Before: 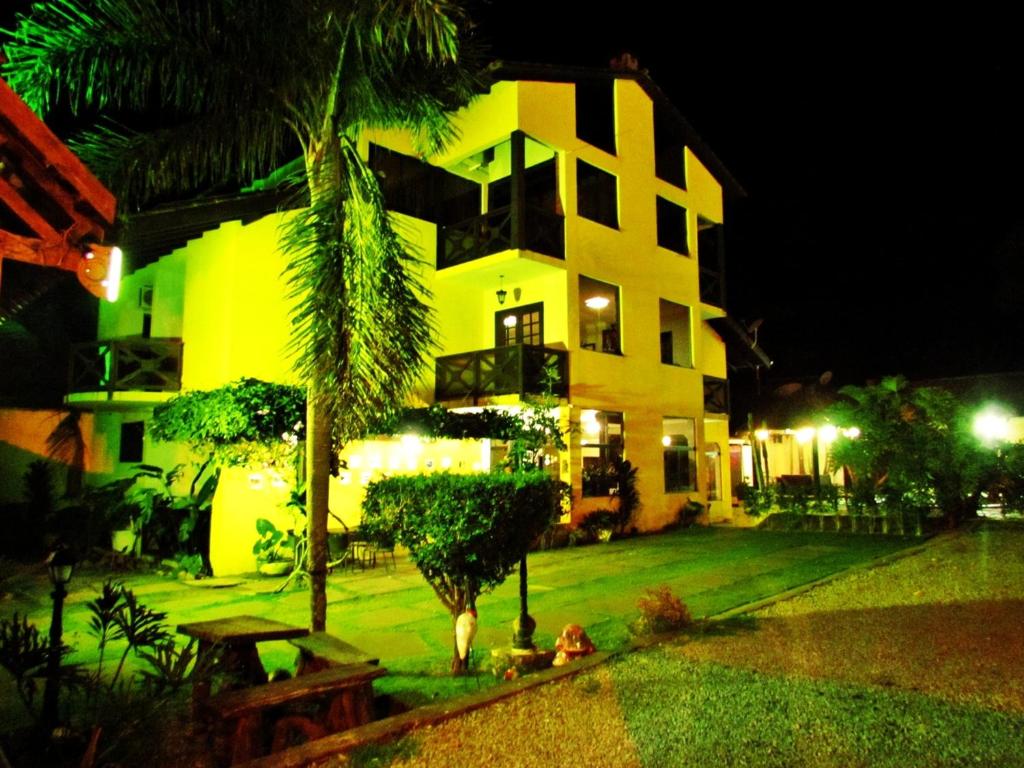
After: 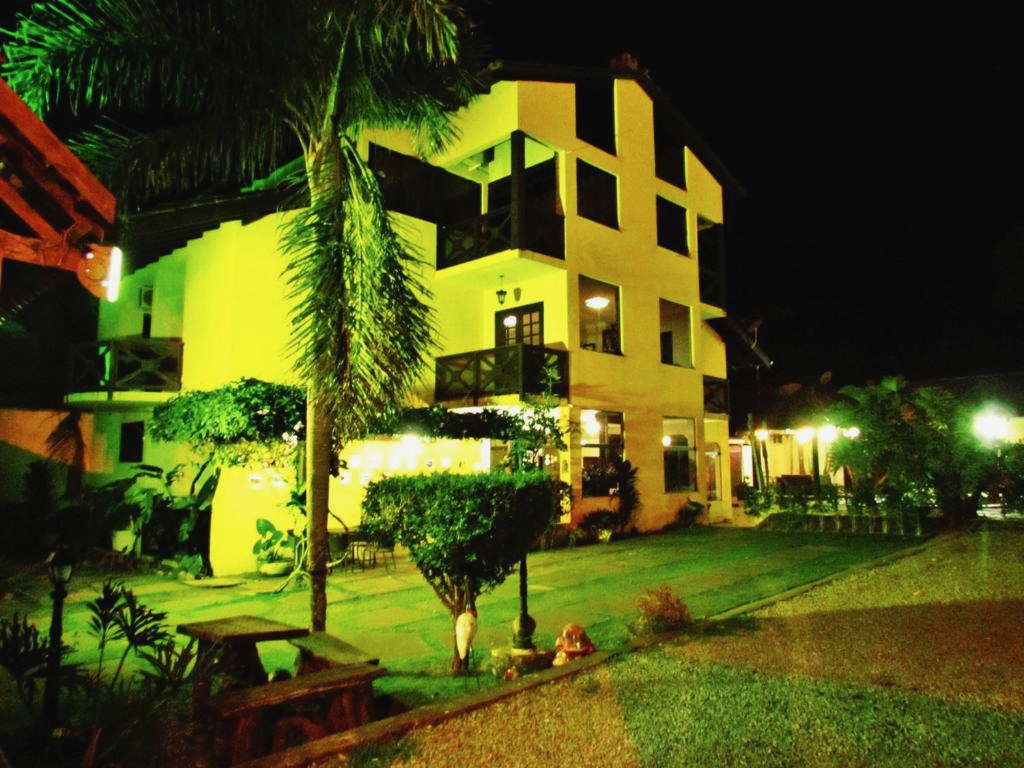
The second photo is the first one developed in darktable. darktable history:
contrast brightness saturation: contrast -0.065, brightness -0.036, saturation -0.11
